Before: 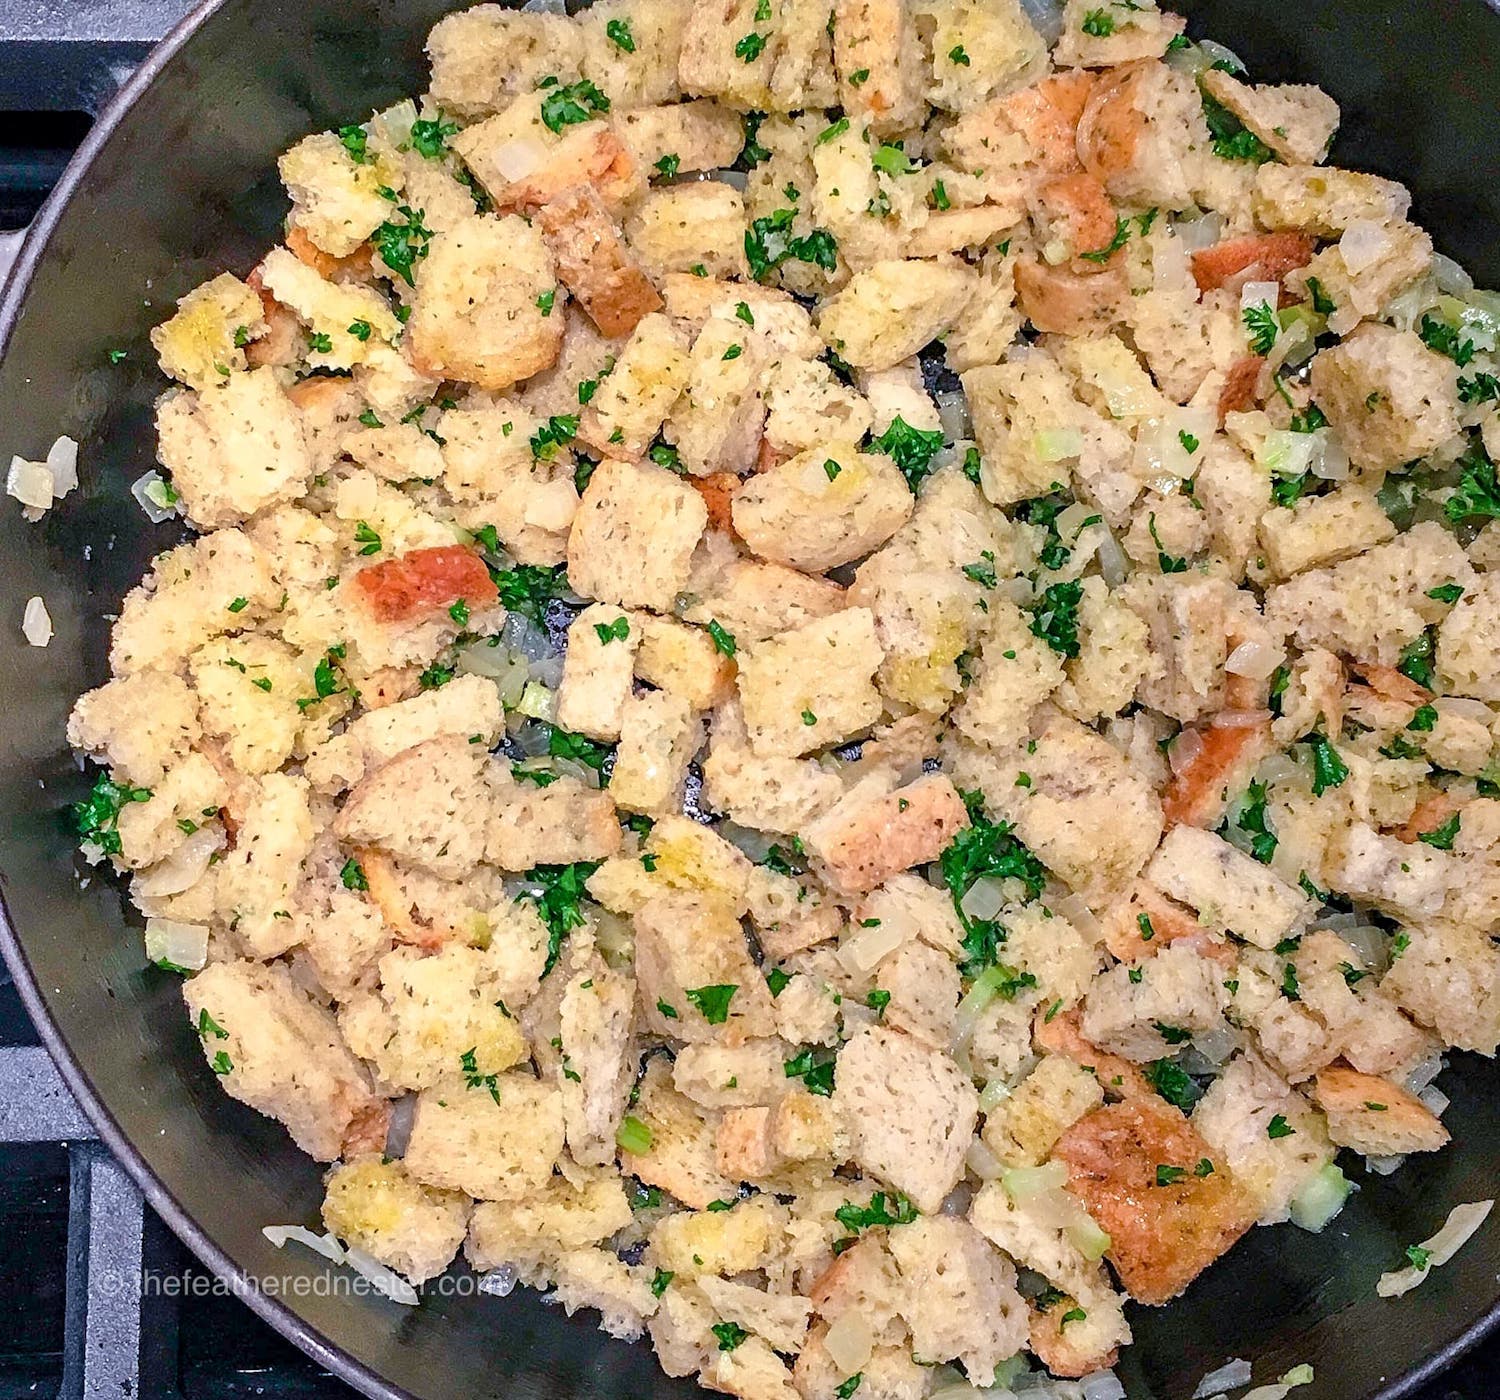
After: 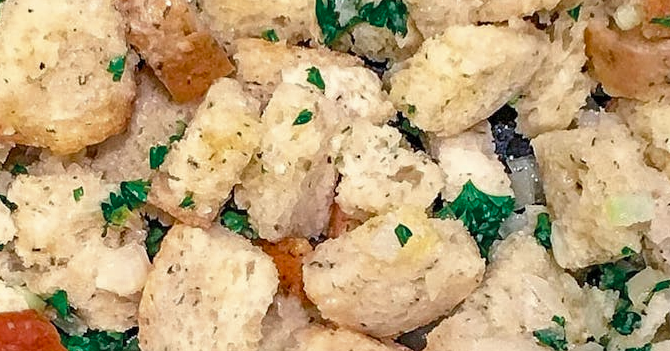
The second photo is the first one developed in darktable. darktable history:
color balance: output saturation 110%
crop: left 28.64%, top 16.832%, right 26.637%, bottom 58.055%
color zones: curves: ch0 [(0, 0.5) (0.125, 0.4) (0.25, 0.5) (0.375, 0.4) (0.5, 0.4) (0.625, 0.35) (0.75, 0.35) (0.875, 0.5)]; ch1 [(0, 0.35) (0.125, 0.45) (0.25, 0.35) (0.375, 0.35) (0.5, 0.35) (0.625, 0.35) (0.75, 0.45) (0.875, 0.35)]; ch2 [(0, 0.6) (0.125, 0.5) (0.25, 0.5) (0.375, 0.6) (0.5, 0.6) (0.625, 0.5) (0.75, 0.5) (0.875, 0.5)]
